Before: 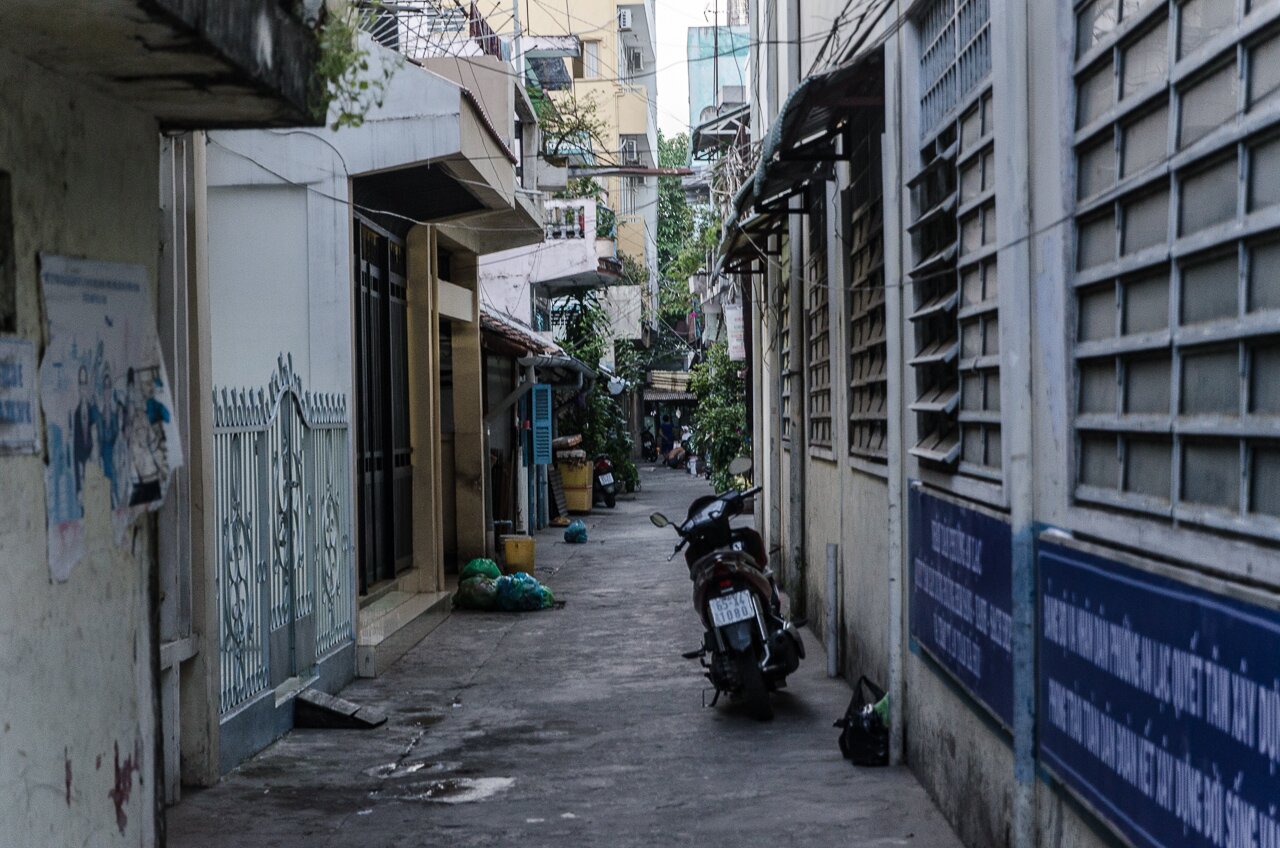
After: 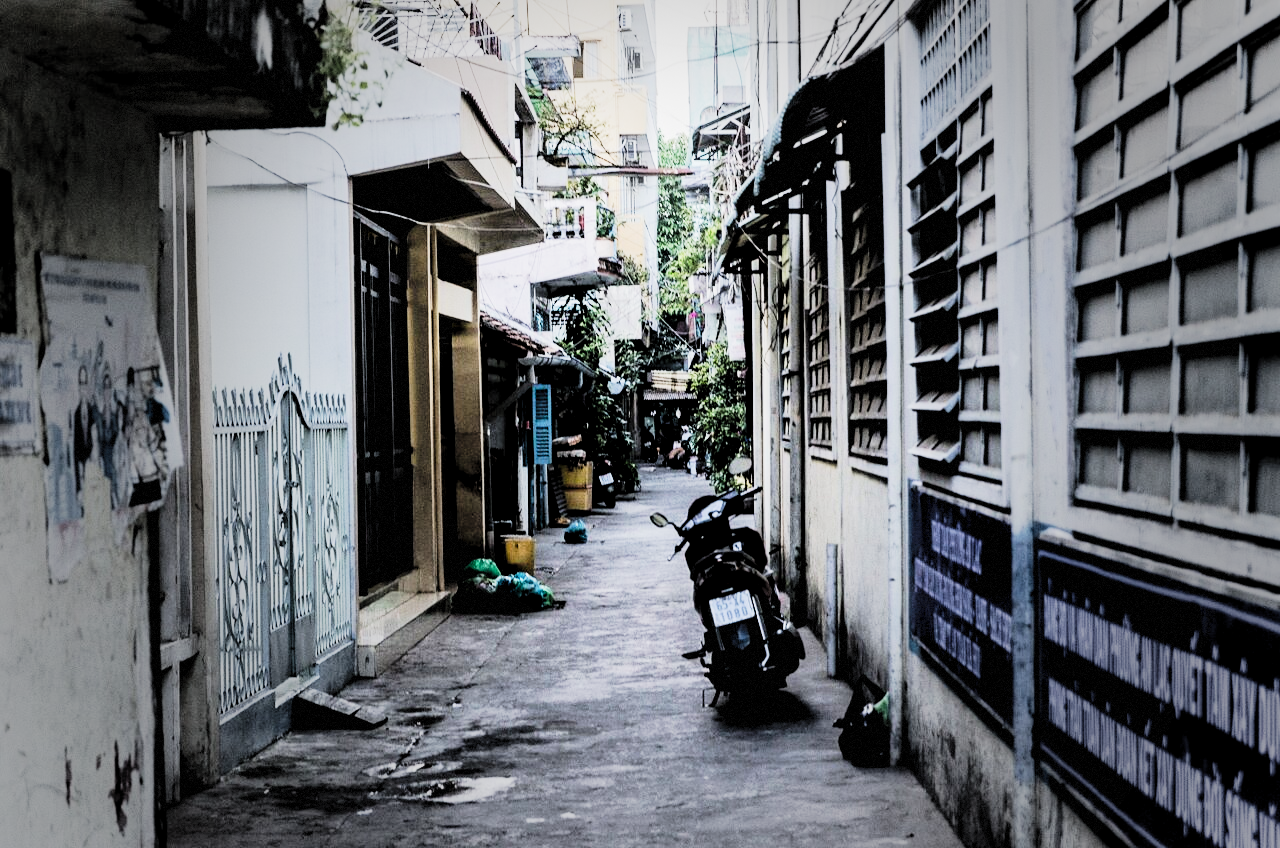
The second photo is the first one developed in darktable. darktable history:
vignetting: fall-off start 33.69%, fall-off radius 64.38%, width/height ratio 0.962, dithering 8-bit output
tone equalizer: -7 EV 0.144 EV, -6 EV 0.563 EV, -5 EV 1.13 EV, -4 EV 1.32 EV, -3 EV 1.16 EV, -2 EV 0.6 EV, -1 EV 0.156 EV, edges refinement/feathering 500, mask exposure compensation -1.57 EV, preserve details no
tone curve: curves: ch0 [(0, 0.023) (0.087, 0.065) (0.184, 0.168) (0.45, 0.54) (0.57, 0.683) (0.706, 0.841) (0.877, 0.948) (1, 0.984)]; ch1 [(0, 0) (0.388, 0.369) (0.447, 0.447) (0.505, 0.5) (0.534, 0.535) (0.563, 0.563) (0.579, 0.59) (0.644, 0.663) (1, 1)]; ch2 [(0, 0) (0.301, 0.259) (0.385, 0.395) (0.492, 0.496) (0.518, 0.537) (0.583, 0.605) (0.673, 0.667) (1, 1)], preserve colors none
levels: levels [0.116, 0.574, 1]
